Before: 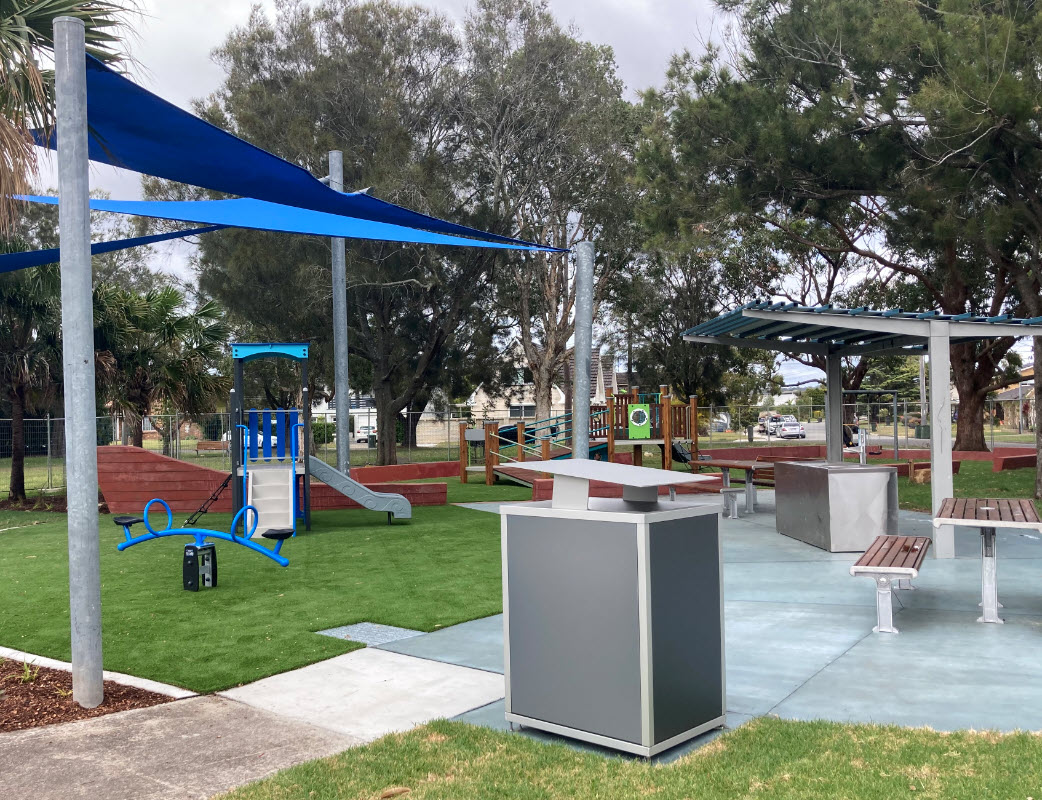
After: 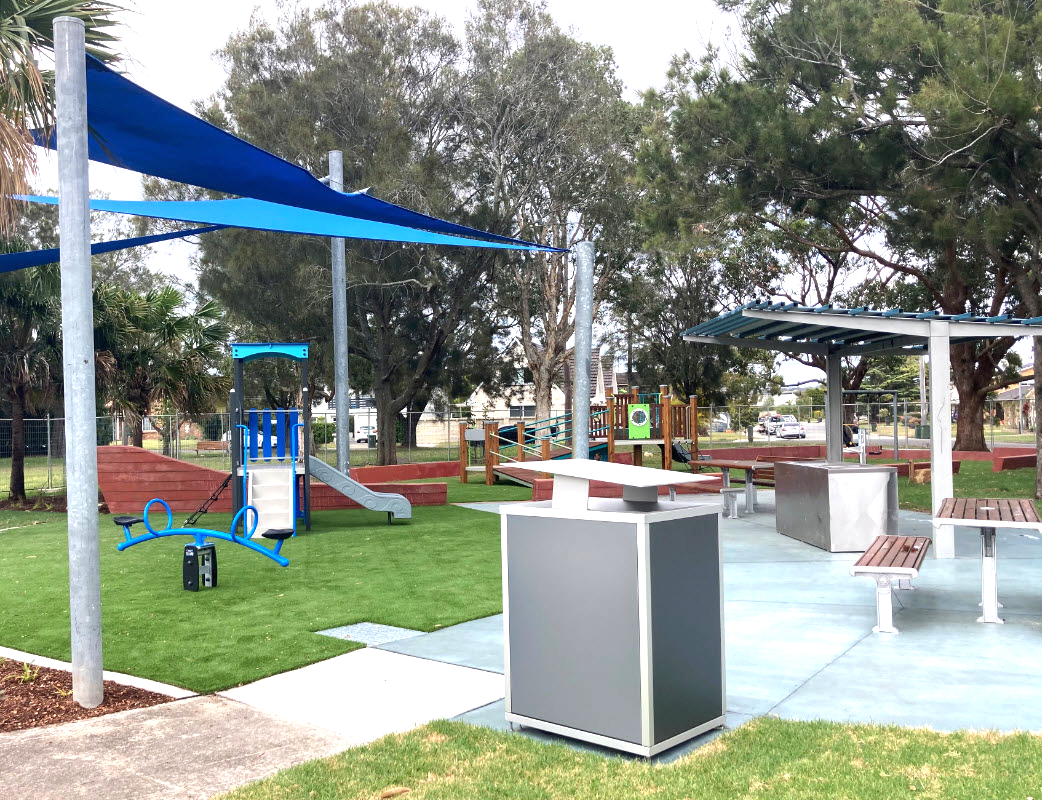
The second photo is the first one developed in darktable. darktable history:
exposure: black level correction 0, exposure 0.7 EV, compensate exposure bias true, compensate highlight preservation false
base curve: exposure shift 0, preserve colors none
